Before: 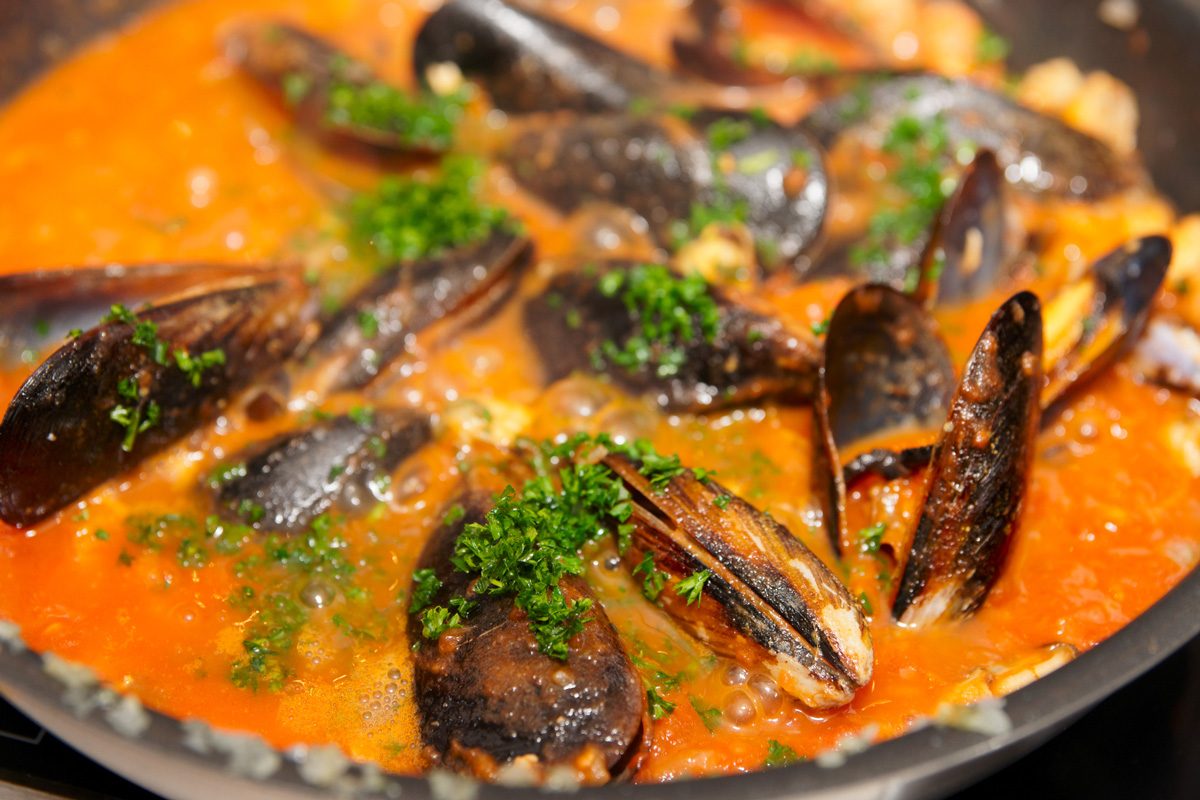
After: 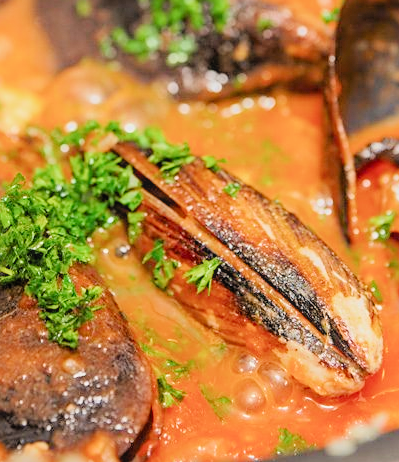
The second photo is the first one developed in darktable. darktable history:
filmic rgb: middle gray luminance 18.2%, black relative exposure -7.5 EV, white relative exposure 8.48 EV, target black luminance 0%, hardness 2.23, latitude 18.81%, contrast 0.87, highlights saturation mix 6.06%, shadows ↔ highlights balance 10.69%, add noise in highlights 0.001, color science v3 (2019), use custom middle-gray values true, contrast in highlights soft
sharpen: on, module defaults
exposure: black level correction 0, exposure 1.459 EV, compensate exposure bias true, compensate highlight preservation false
crop: left 40.877%, top 39.117%, right 25.821%, bottom 3.055%
local contrast: detail 109%
